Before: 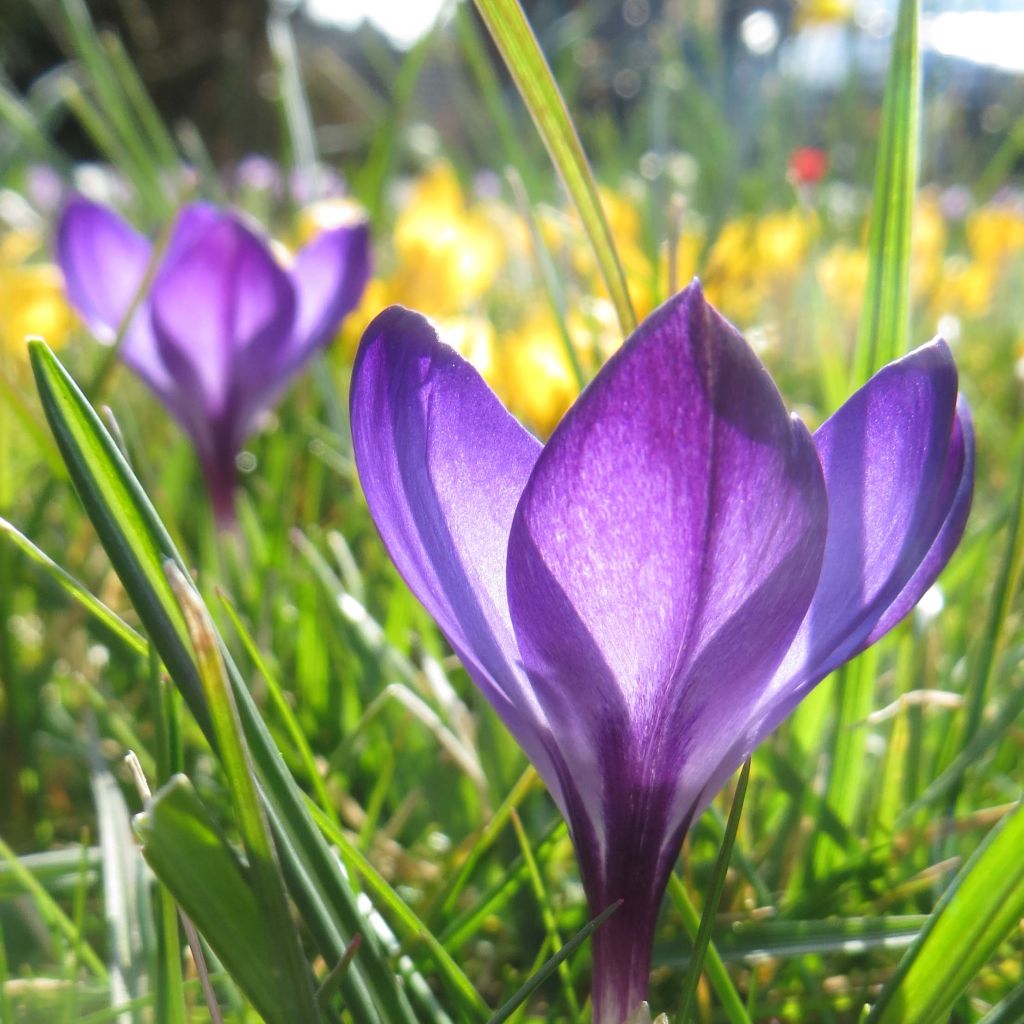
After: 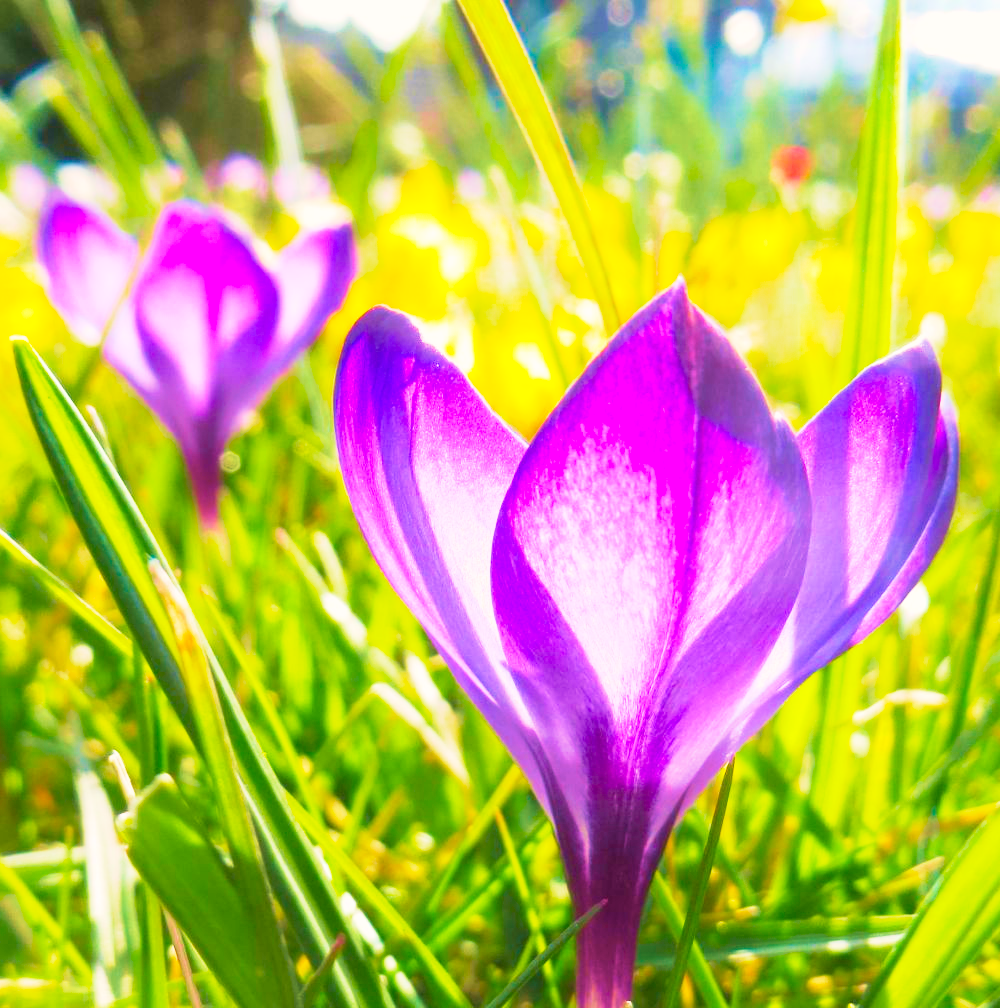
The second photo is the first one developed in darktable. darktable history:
crop and rotate: left 1.618%, right 0.643%, bottom 1.522%
color balance rgb: highlights gain › chroma 3.083%, highlights gain › hue 60.17°, perceptual saturation grading › global saturation 31.197%, perceptual brilliance grading › global brilliance 2.758%, perceptual brilliance grading › highlights -2.967%, perceptual brilliance grading › shadows 3.337%, global vibrance 30.344%
base curve: curves: ch0 [(0, 0) (0.088, 0.125) (0.176, 0.251) (0.354, 0.501) (0.613, 0.749) (1, 0.877)], preserve colors none
exposure: black level correction 0, exposure 0.693 EV, compensate exposure bias true, compensate highlight preservation false
velvia: strength 75%
contrast brightness saturation: saturation 0.176
